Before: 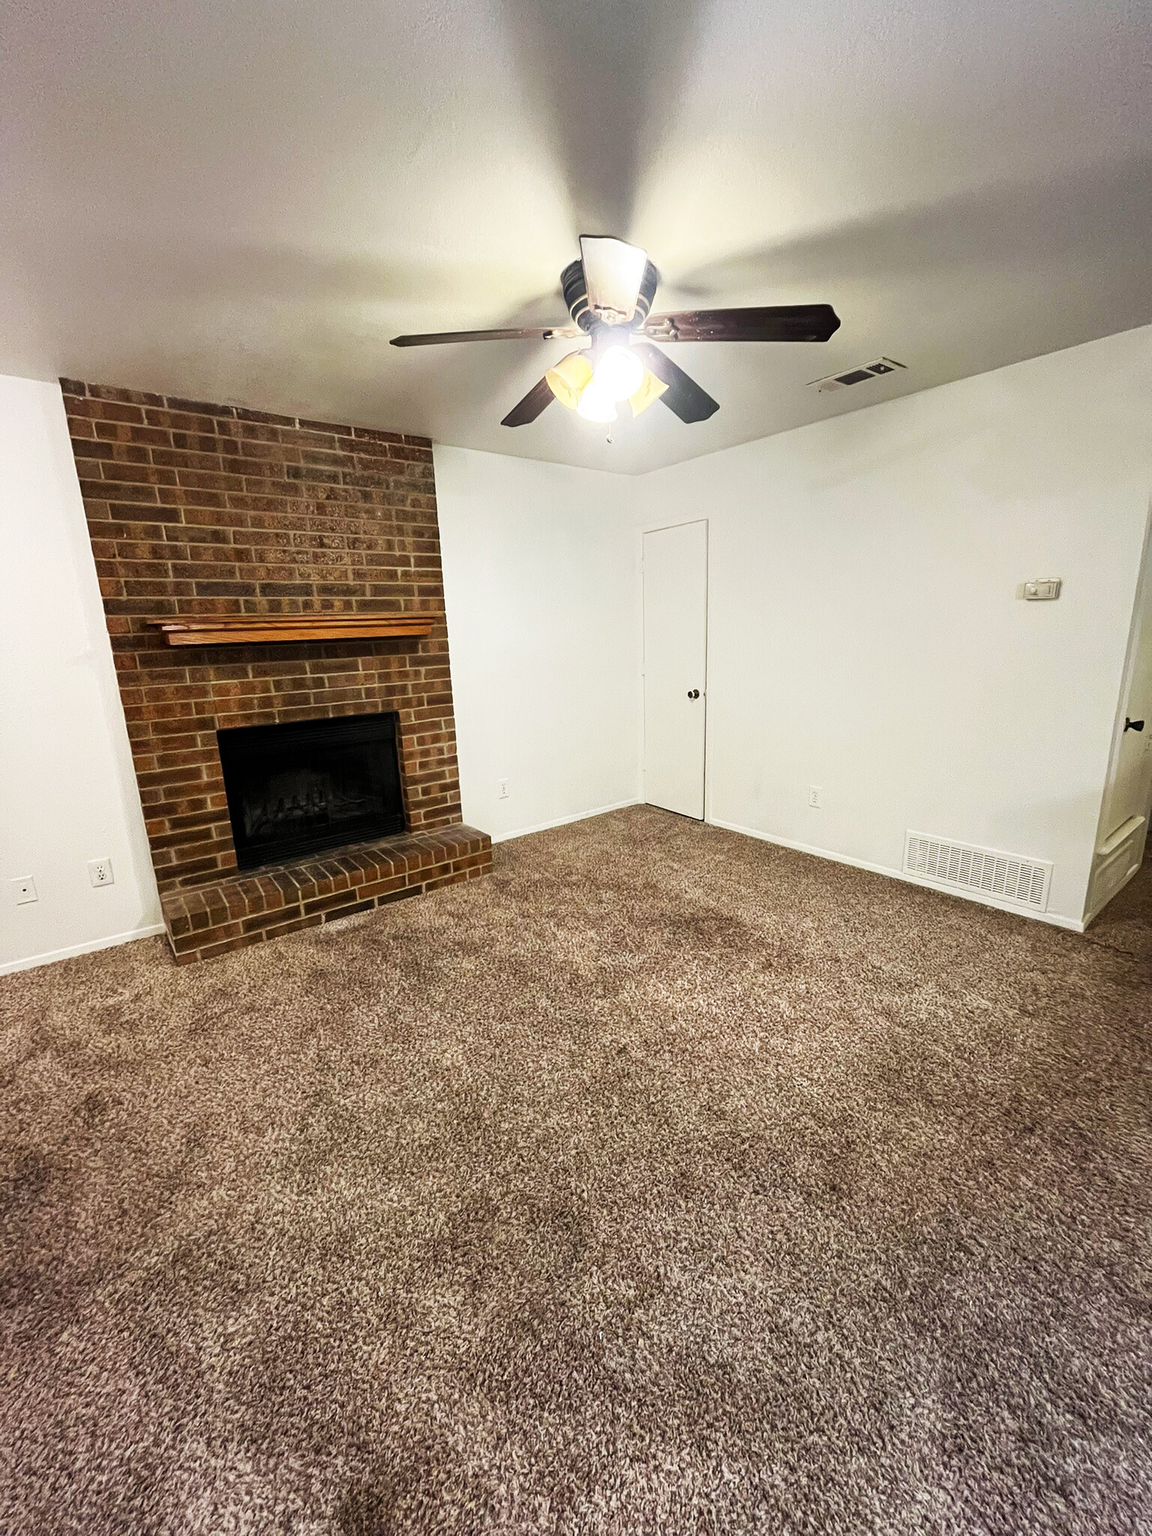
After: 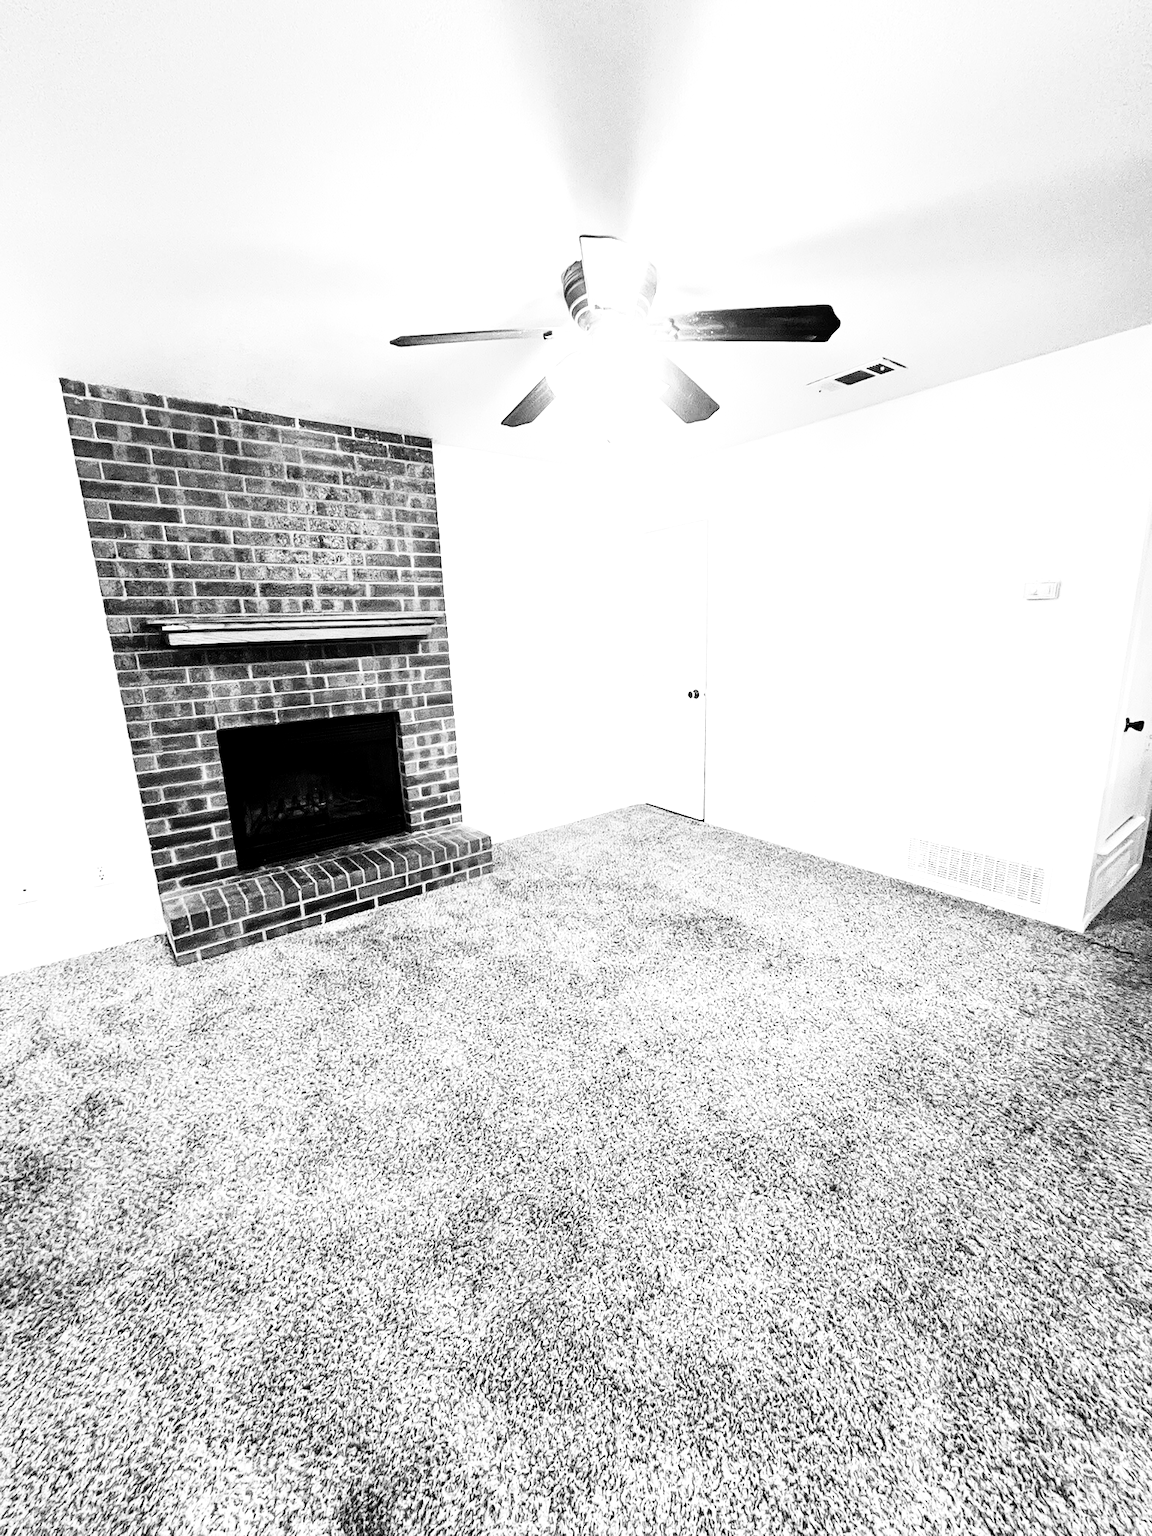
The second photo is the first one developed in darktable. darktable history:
rgb levels: mode RGB, independent channels, levels [[0, 0.474, 1], [0, 0.5, 1], [0, 0.5, 1]]
exposure: exposure 0.766 EV, compensate highlight preservation false
rgb curve: curves: ch0 [(0, 0) (0.21, 0.15) (0.24, 0.21) (0.5, 0.75) (0.75, 0.96) (0.89, 0.99) (1, 1)]; ch1 [(0, 0.02) (0.21, 0.13) (0.25, 0.2) (0.5, 0.67) (0.75, 0.9) (0.89, 0.97) (1, 1)]; ch2 [(0, 0.02) (0.21, 0.13) (0.25, 0.2) (0.5, 0.67) (0.75, 0.9) (0.89, 0.97) (1, 1)], compensate middle gray true
local contrast: highlights 100%, shadows 100%, detail 120%, midtone range 0.2
monochrome: on, module defaults
